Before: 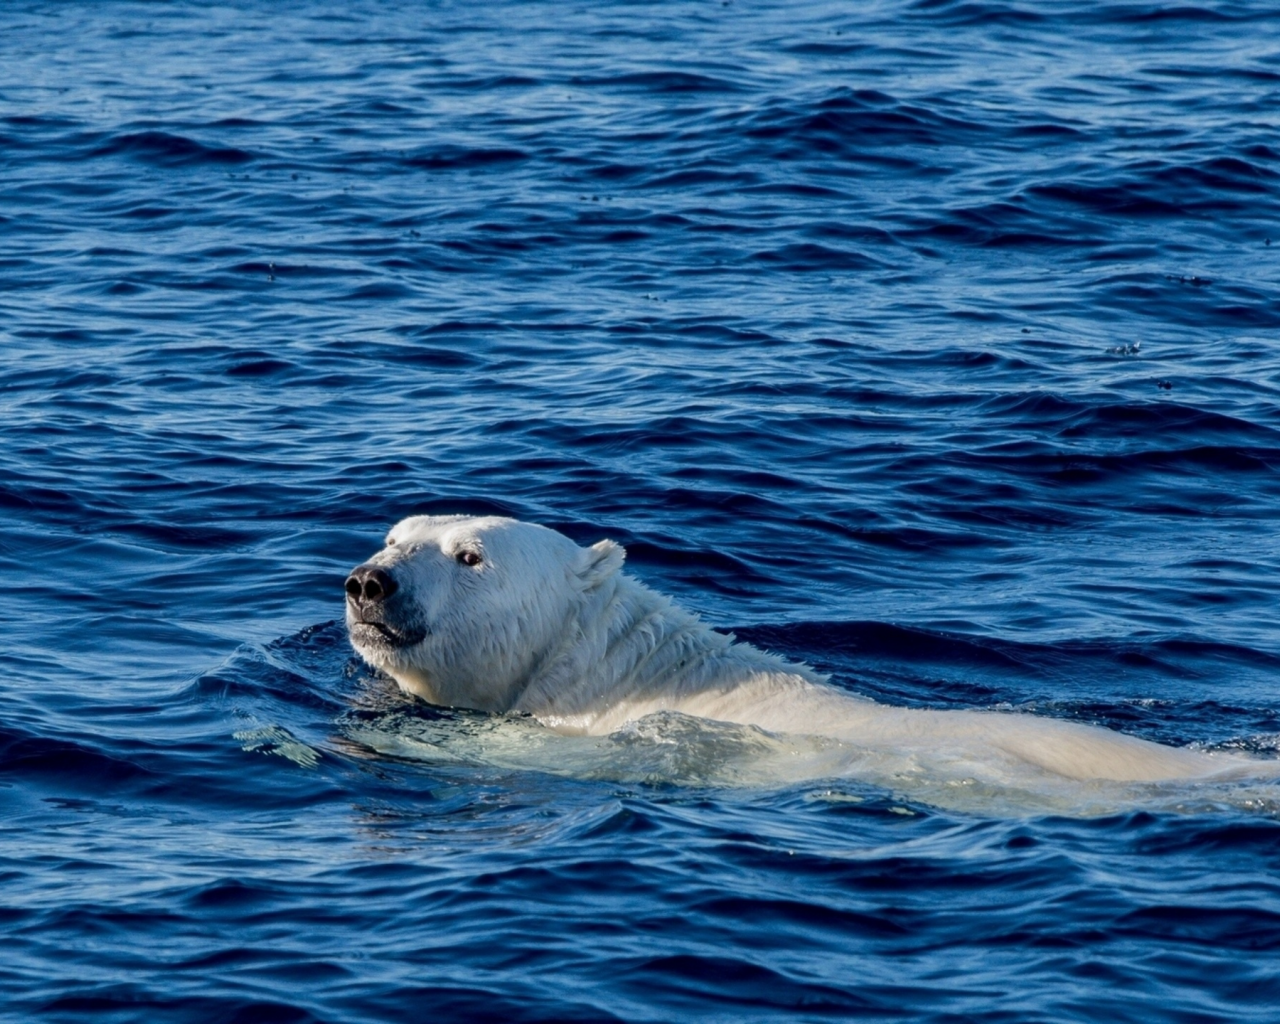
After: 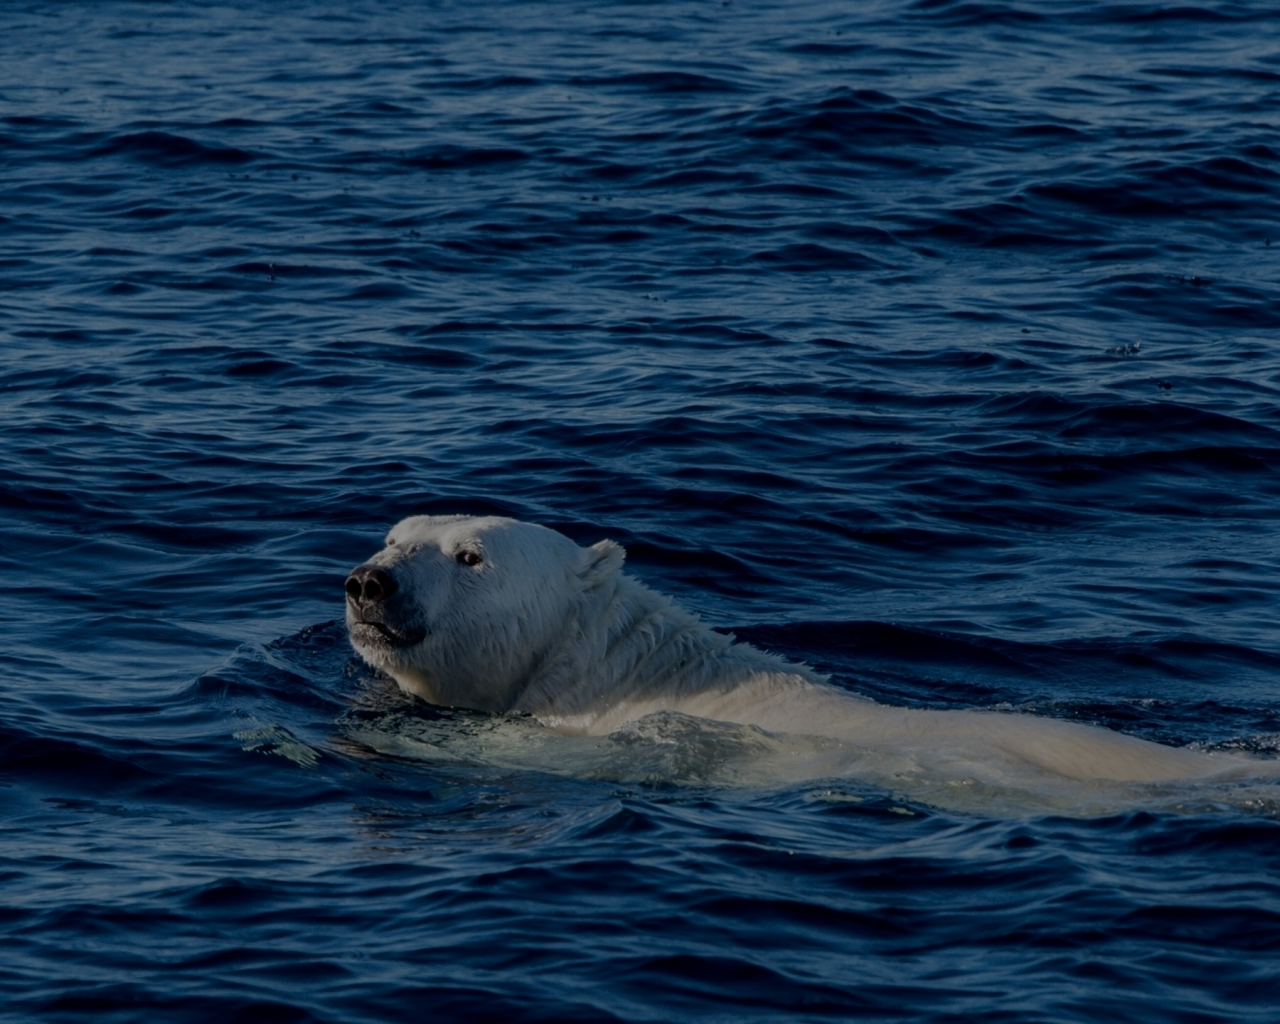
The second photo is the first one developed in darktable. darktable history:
tone equalizer: -8 EV -2 EV, -7 EV -2 EV, -6 EV -2 EV, -5 EV -2 EV, -4 EV -2 EV, -3 EV -2 EV, -2 EV -2 EV, -1 EV -1.63 EV, +0 EV -2 EV
